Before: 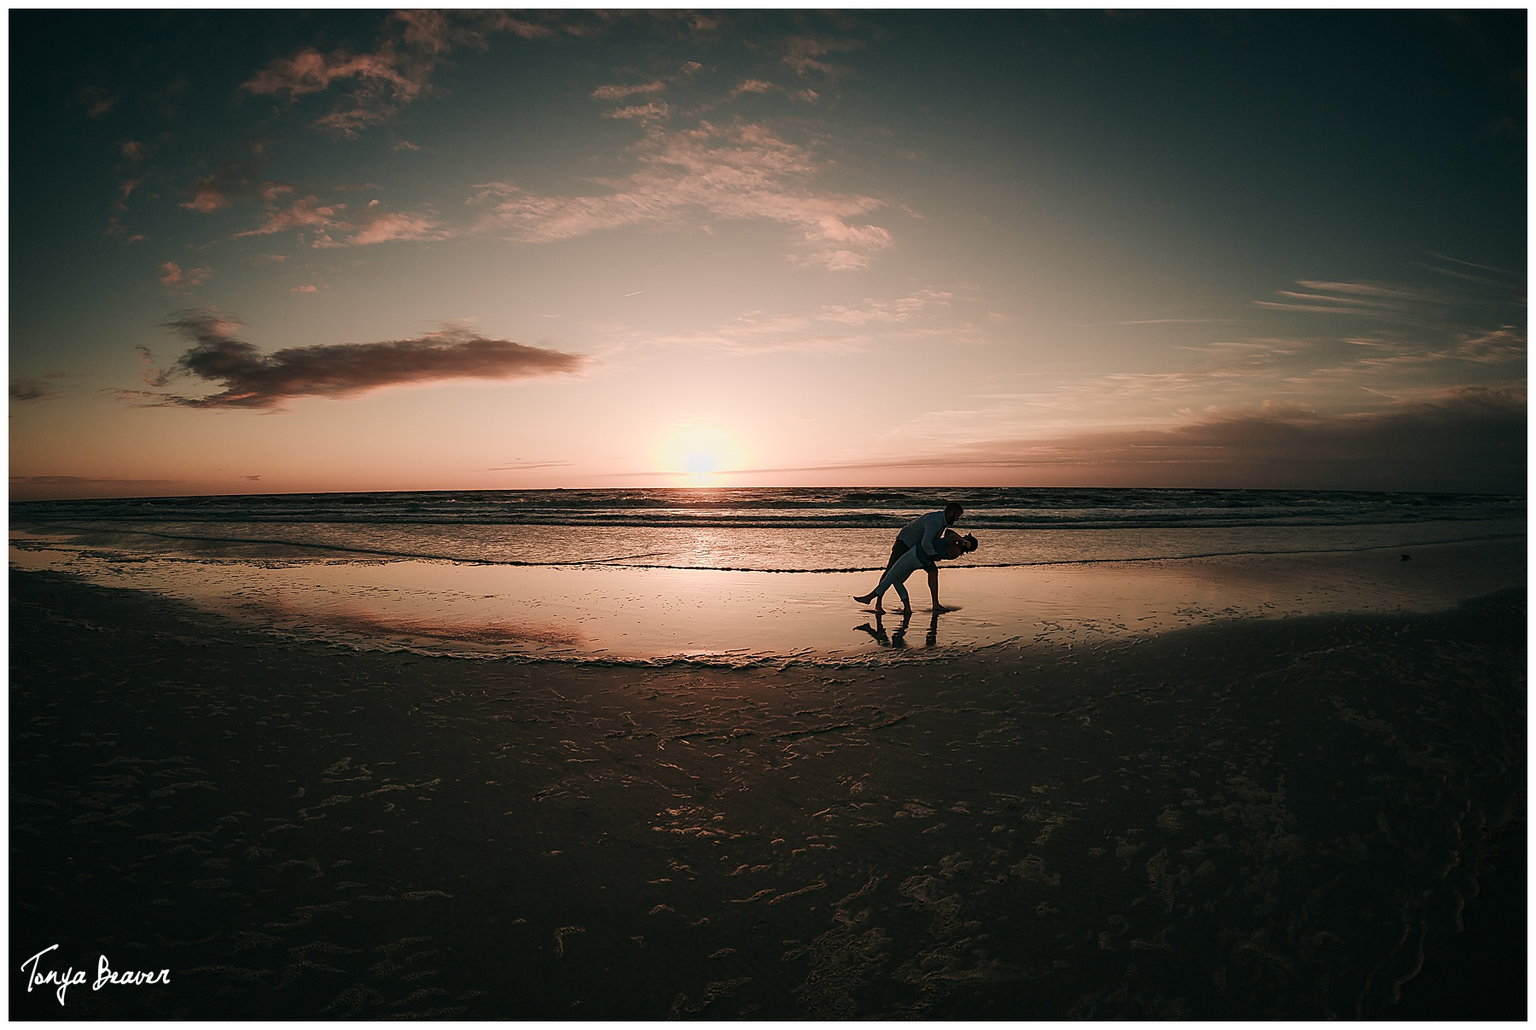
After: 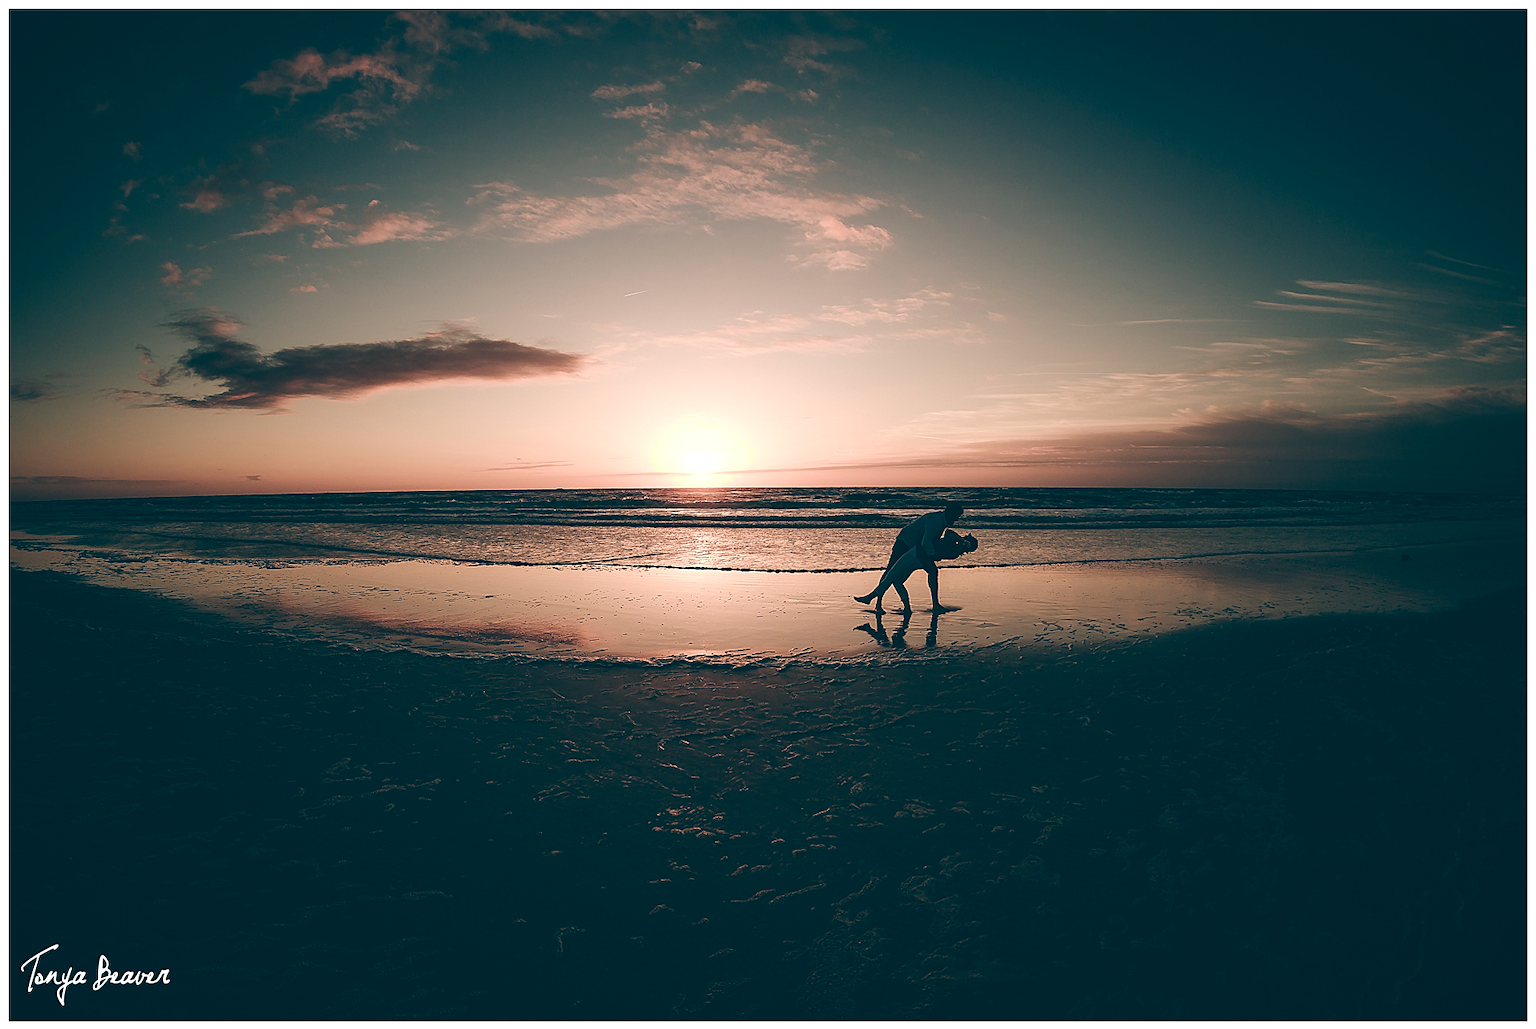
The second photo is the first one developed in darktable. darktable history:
color balance: lift [1.016, 0.983, 1, 1.017], gamma [0.958, 1, 1, 1], gain [0.981, 1.007, 0.993, 1.002], input saturation 118.26%, contrast 13.43%, contrast fulcrum 21.62%, output saturation 82.76%
exposure: exposure -0.021 EV, compensate highlight preservation false
